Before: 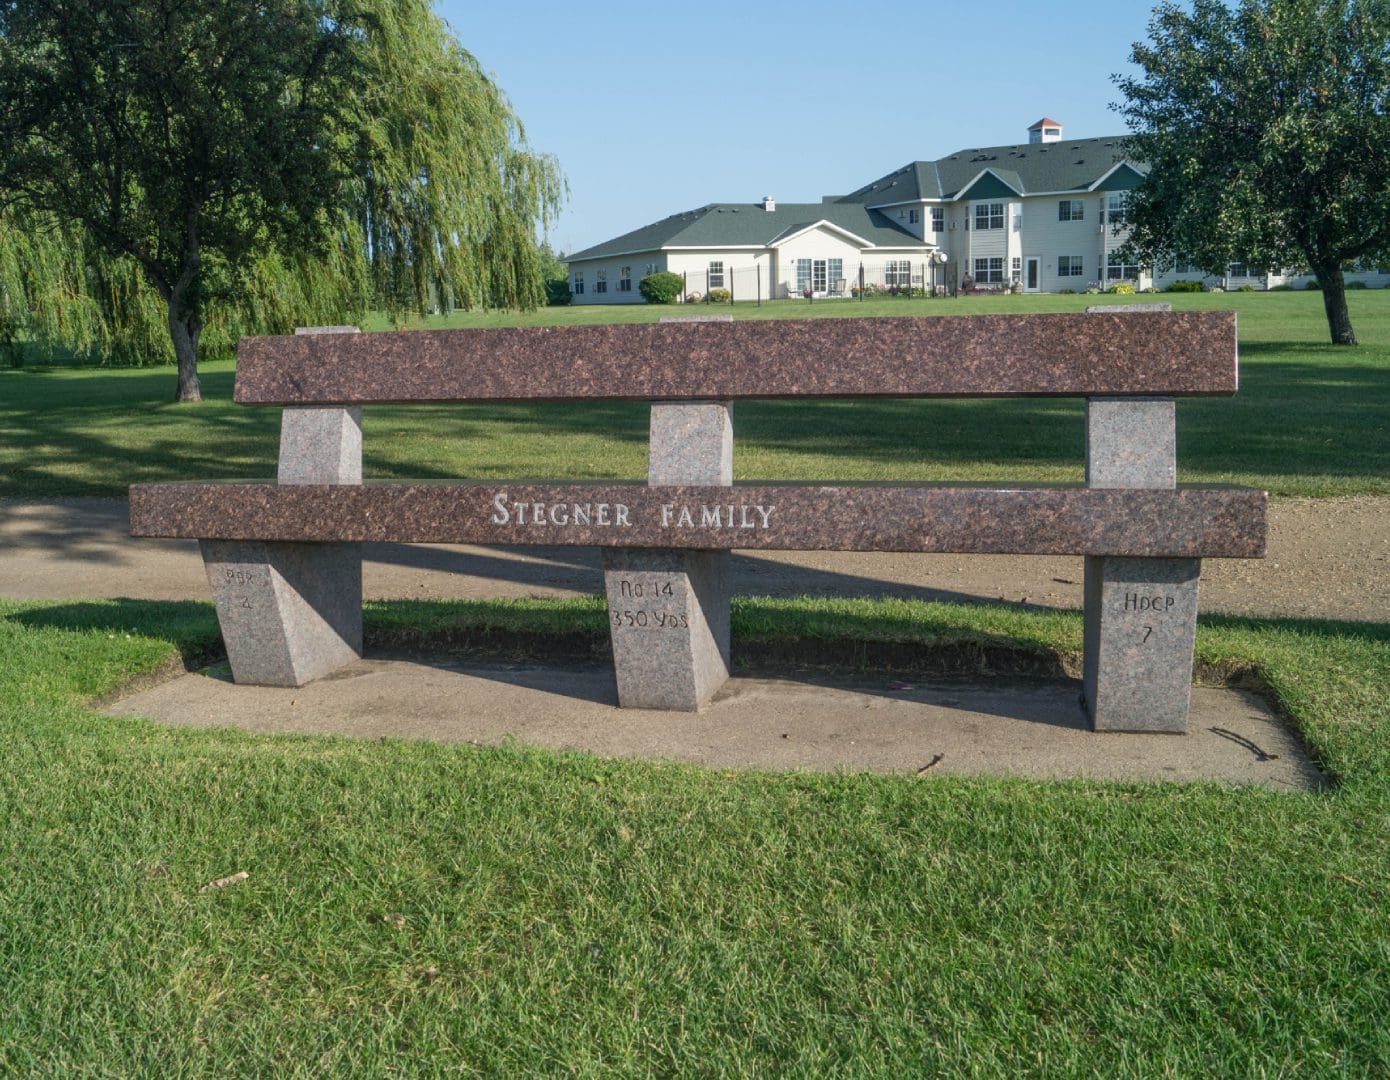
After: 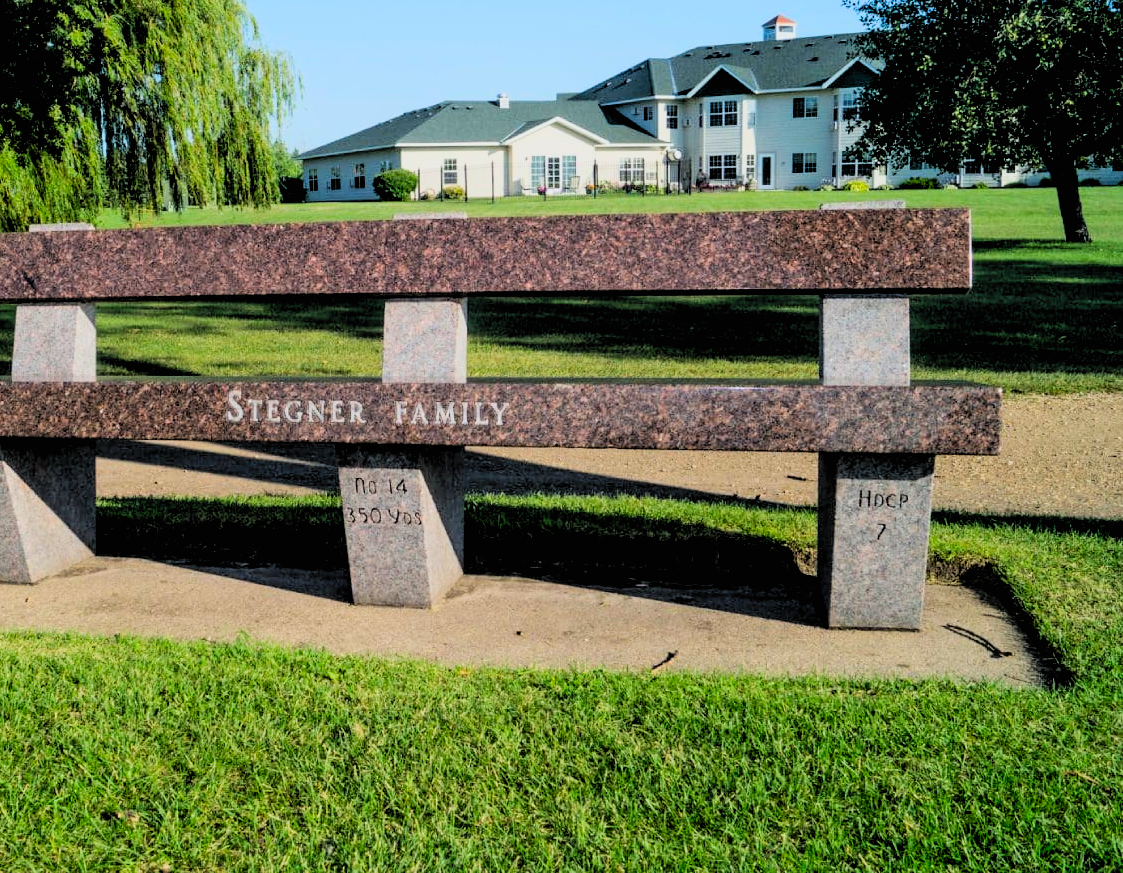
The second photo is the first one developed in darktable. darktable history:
contrast brightness saturation: contrast 0.2, brightness 0.2, saturation 0.8
crop: left 19.159%, top 9.58%, bottom 9.58%
rgb levels: levels [[0.034, 0.472, 0.904], [0, 0.5, 1], [0, 0.5, 1]]
filmic rgb: black relative exposure -7.65 EV, white relative exposure 4.56 EV, hardness 3.61
